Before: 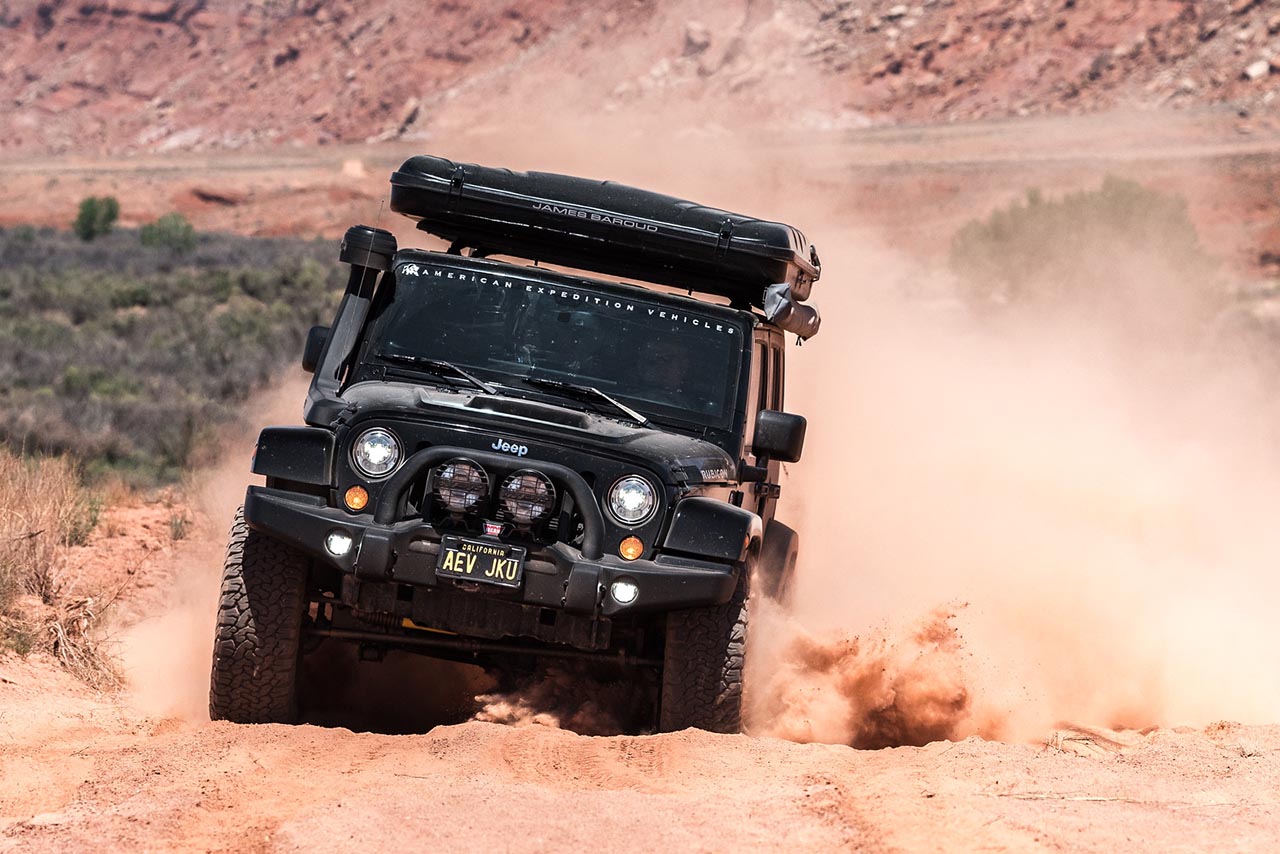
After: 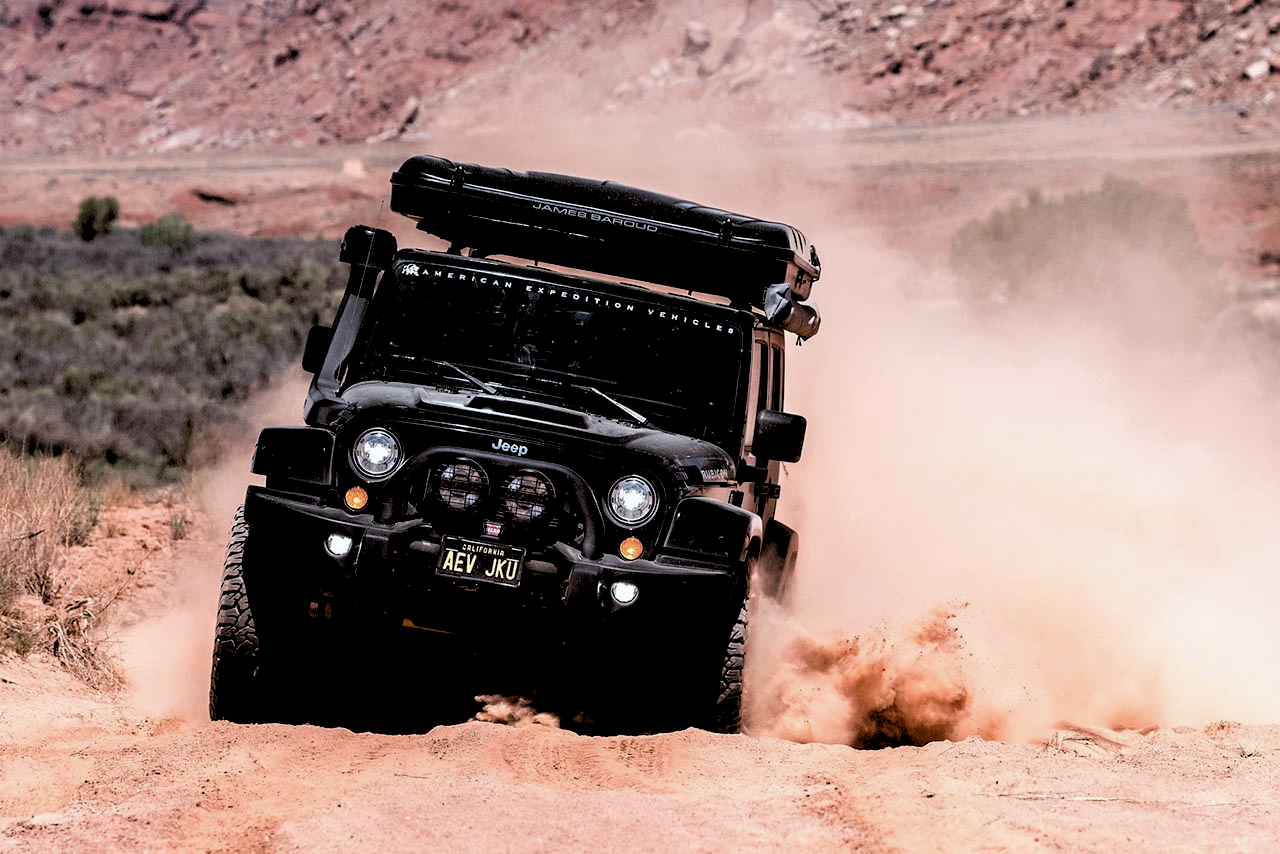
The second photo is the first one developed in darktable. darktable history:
color balance: lift [1, 1.015, 1.004, 0.985], gamma [1, 0.958, 0.971, 1.042], gain [1, 0.956, 0.977, 1.044]
exposure: exposure -0.177 EV, compensate highlight preservation false
rgb levels: levels [[0.034, 0.472, 0.904], [0, 0.5, 1], [0, 0.5, 1]]
